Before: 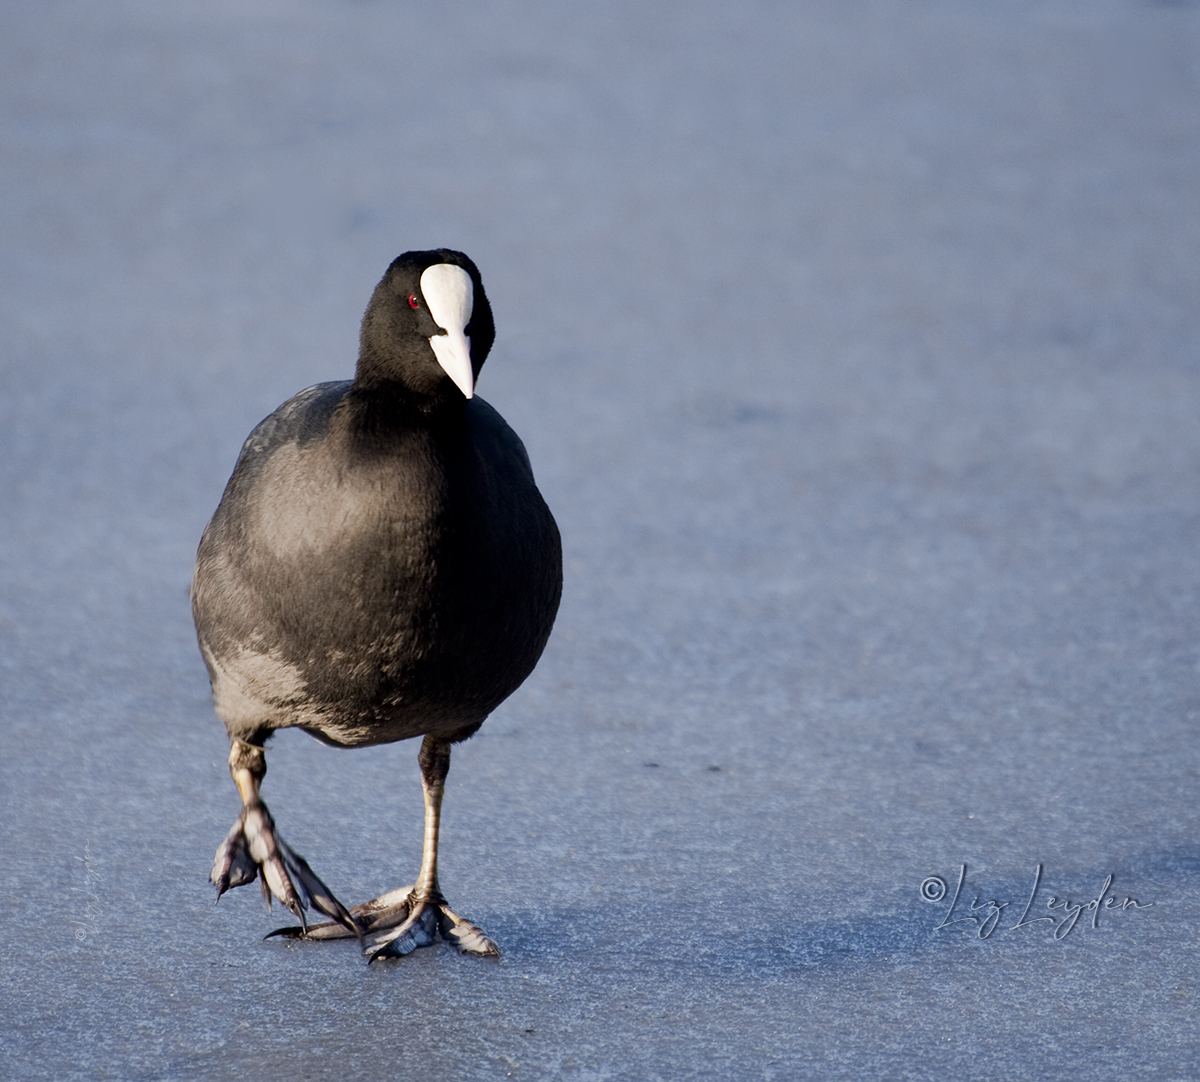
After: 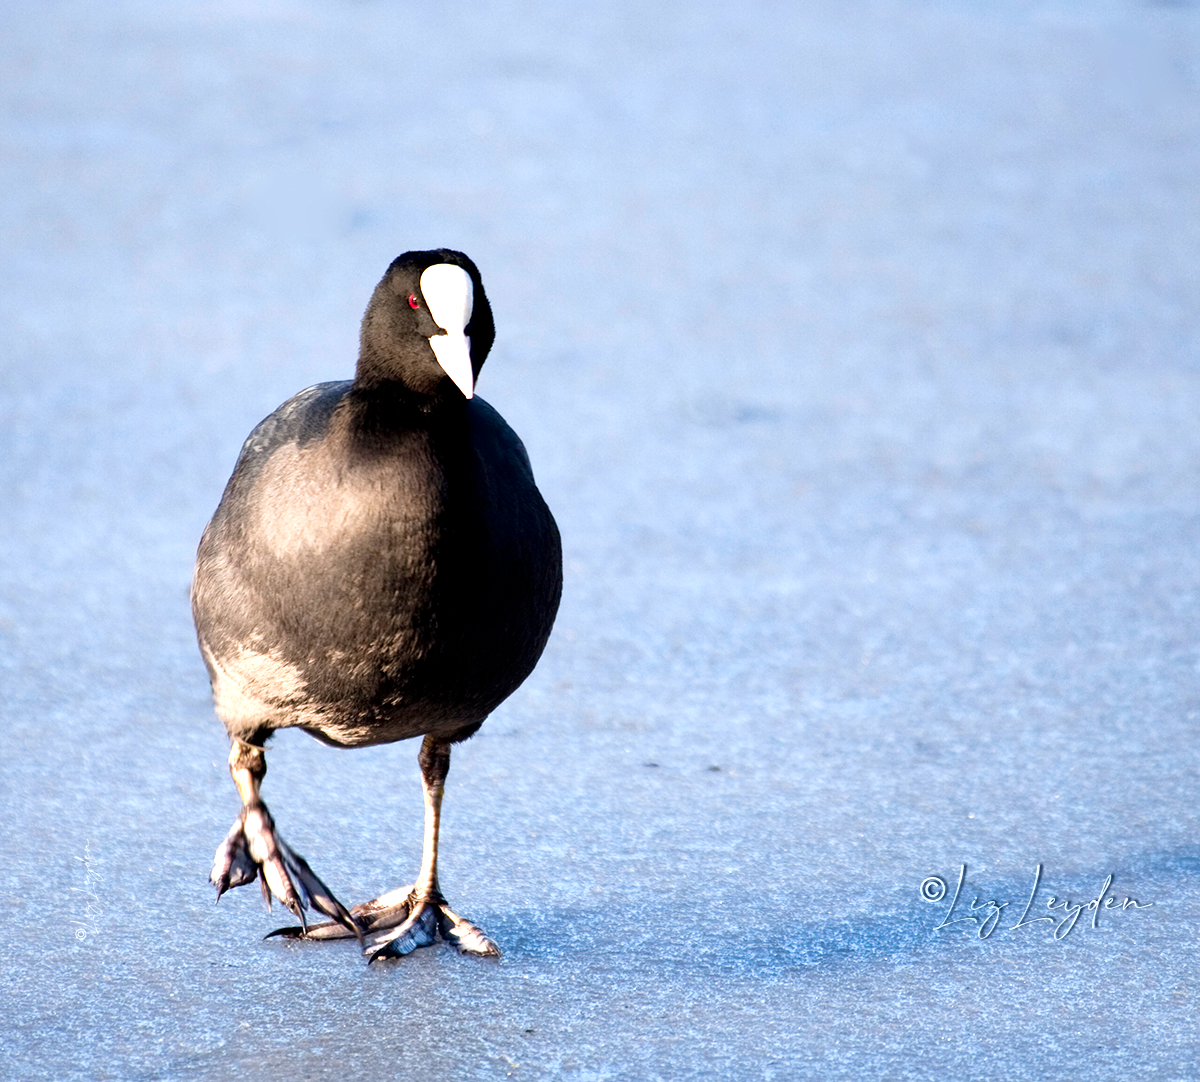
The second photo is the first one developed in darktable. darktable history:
exposure: exposure 1.152 EV, compensate highlight preservation false
